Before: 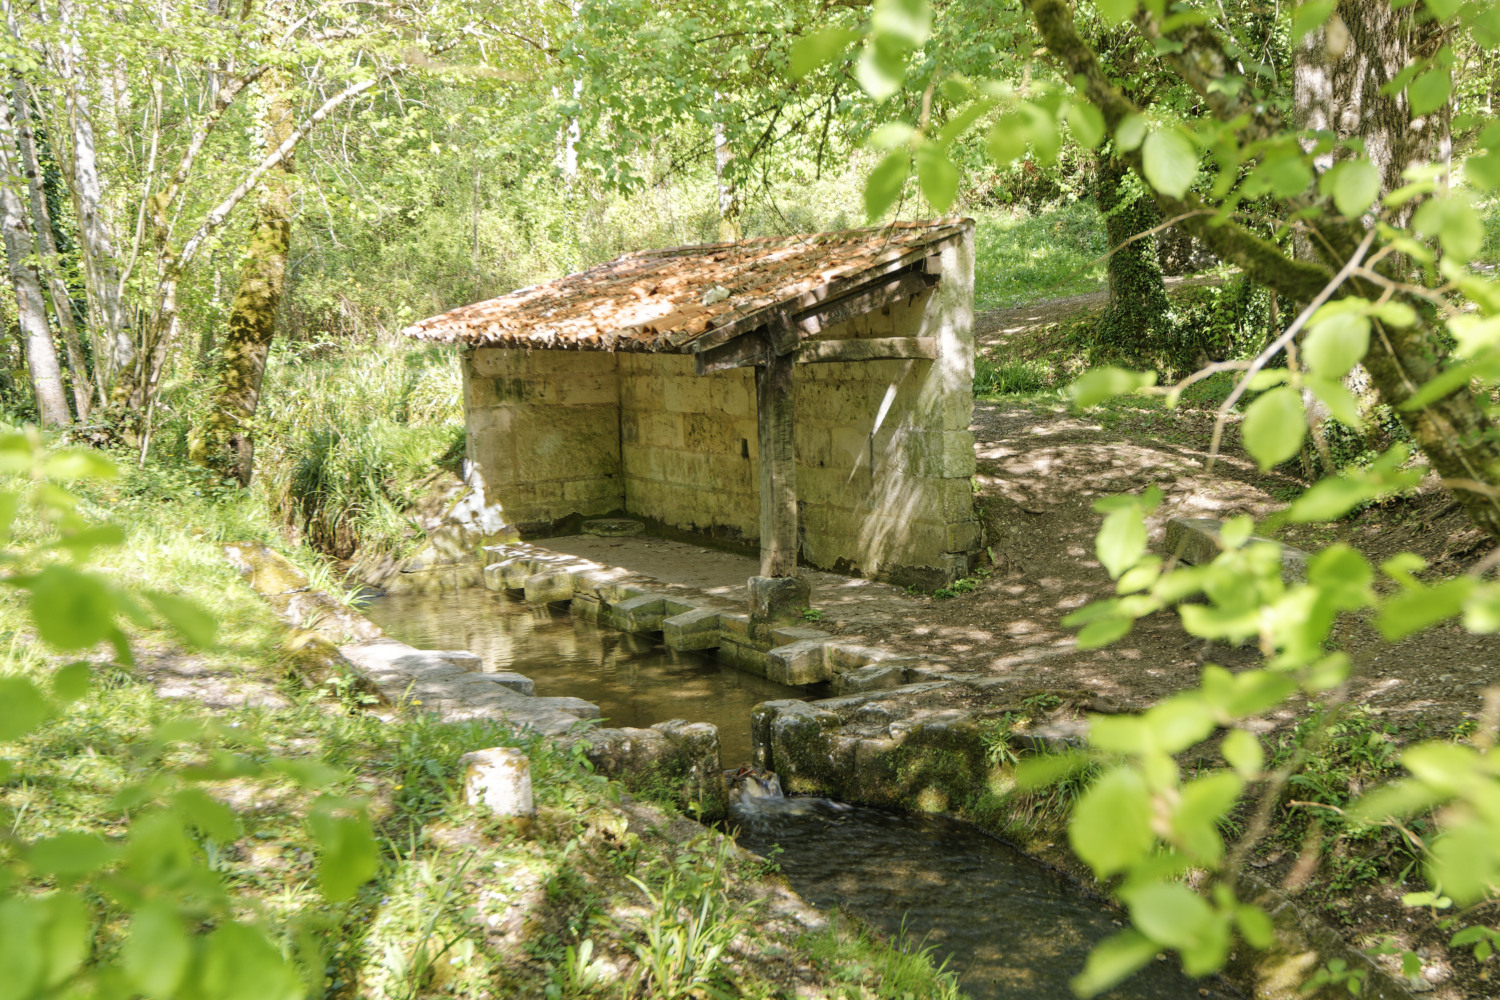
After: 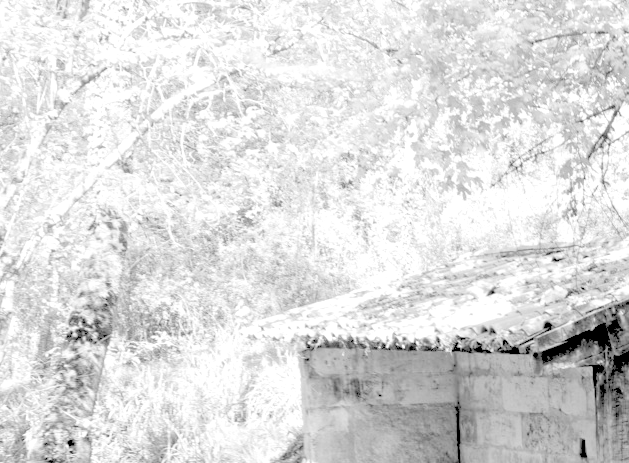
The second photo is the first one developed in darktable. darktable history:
rgb levels: preserve colors sum RGB, levels [[0.038, 0.433, 0.934], [0, 0.5, 1], [0, 0.5, 1]]
crop and rotate: left 10.817%, top 0.062%, right 47.194%, bottom 53.626%
levels: levels [0.008, 0.318, 0.836]
monochrome: a 16.01, b -2.65, highlights 0.52
